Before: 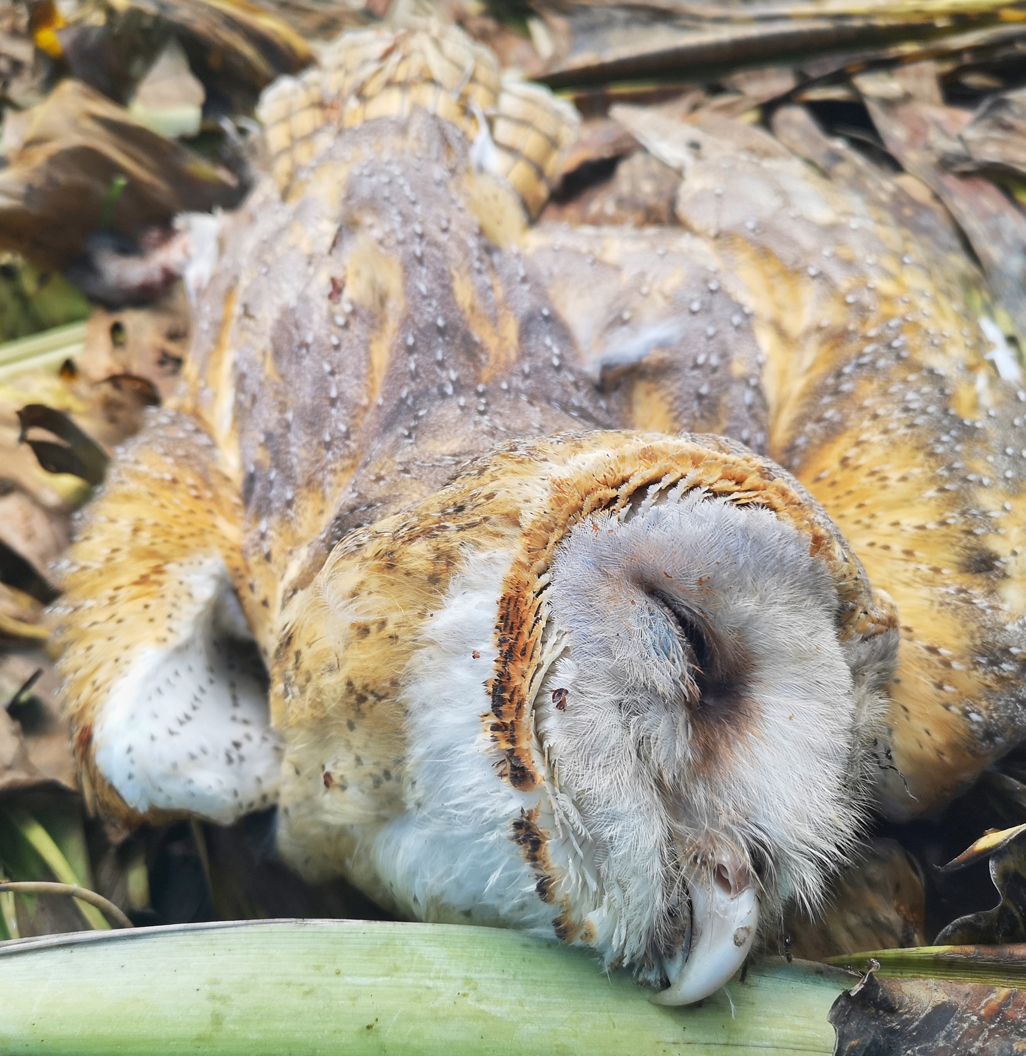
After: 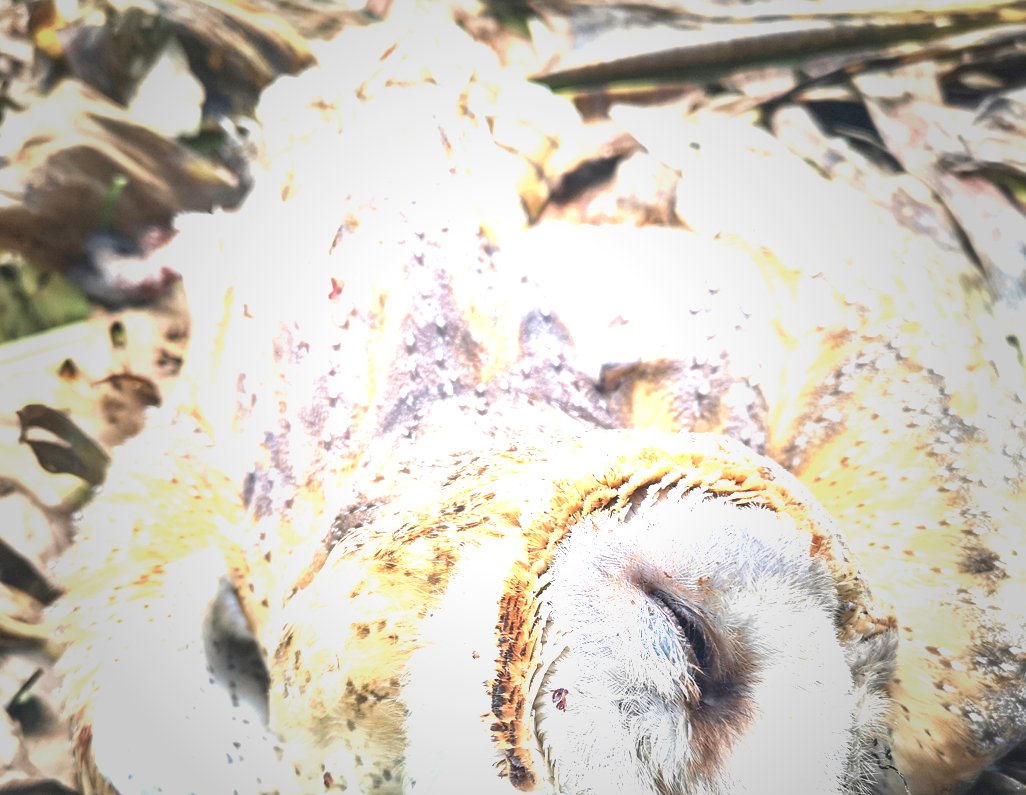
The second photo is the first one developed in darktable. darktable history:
local contrast: on, module defaults
vignetting: fall-off start 33.65%, fall-off radius 64.48%, brightness -0.41, saturation -0.292, width/height ratio 0.953
velvia: on, module defaults
crop: bottom 24.459%
exposure: black level correction 0, exposure 1.465 EV, compensate highlight preservation false
